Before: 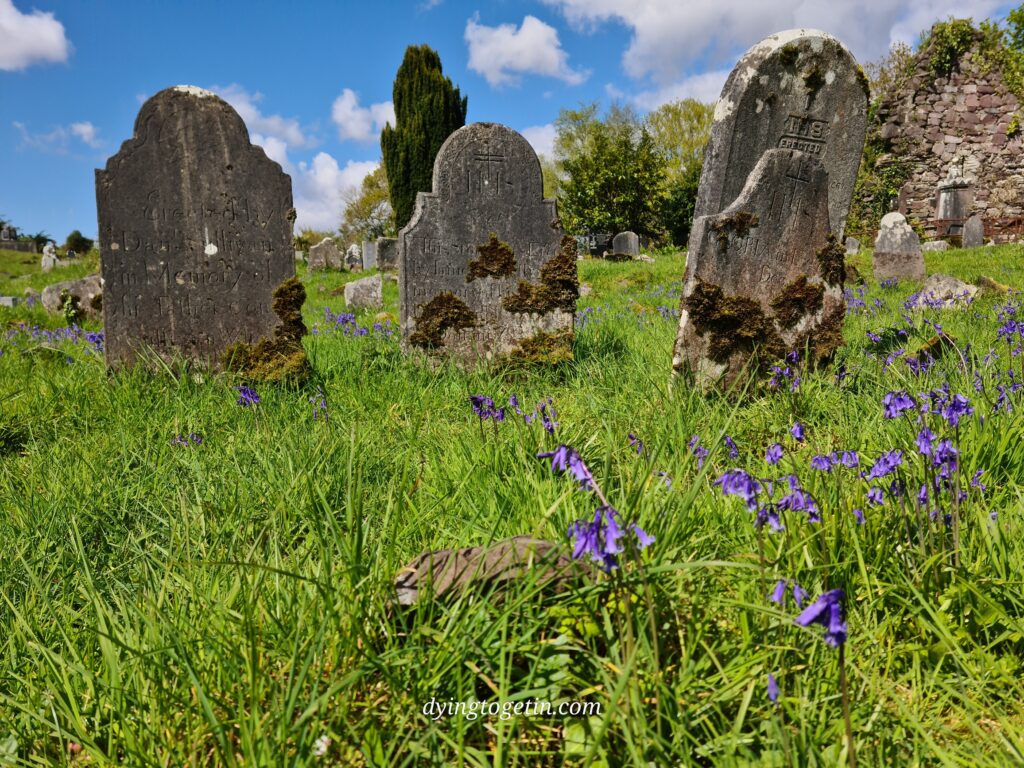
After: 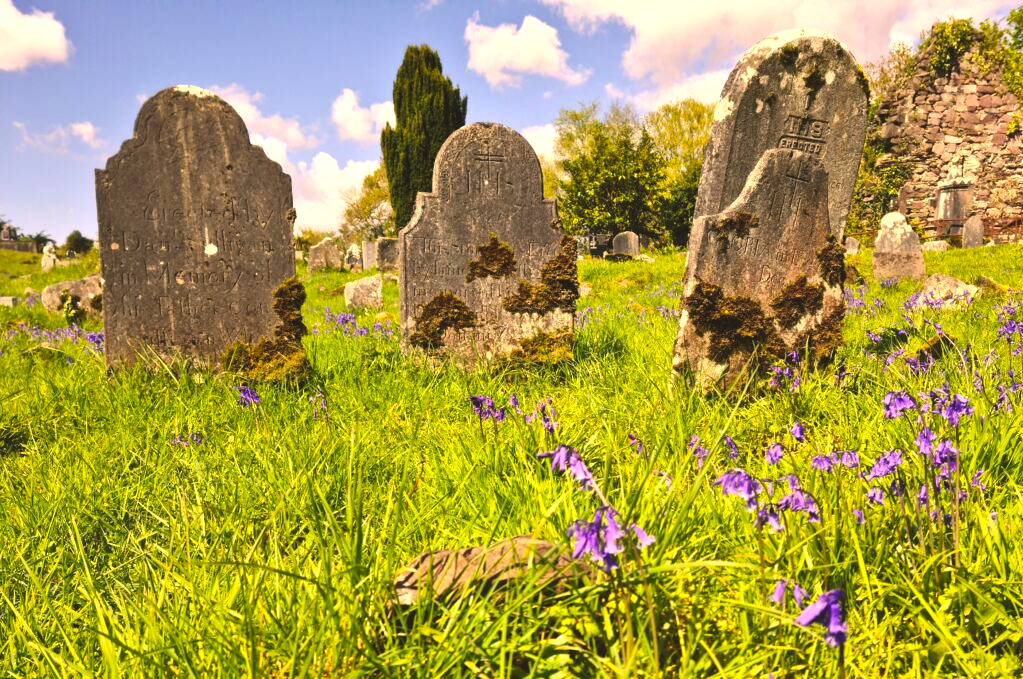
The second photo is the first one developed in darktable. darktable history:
crop and rotate: top 0%, bottom 11.49%
exposure: black level correction -0.005, exposure 1.002 EV, compensate highlight preservation false
color correction: highlights a* 15, highlights b* 31.55
